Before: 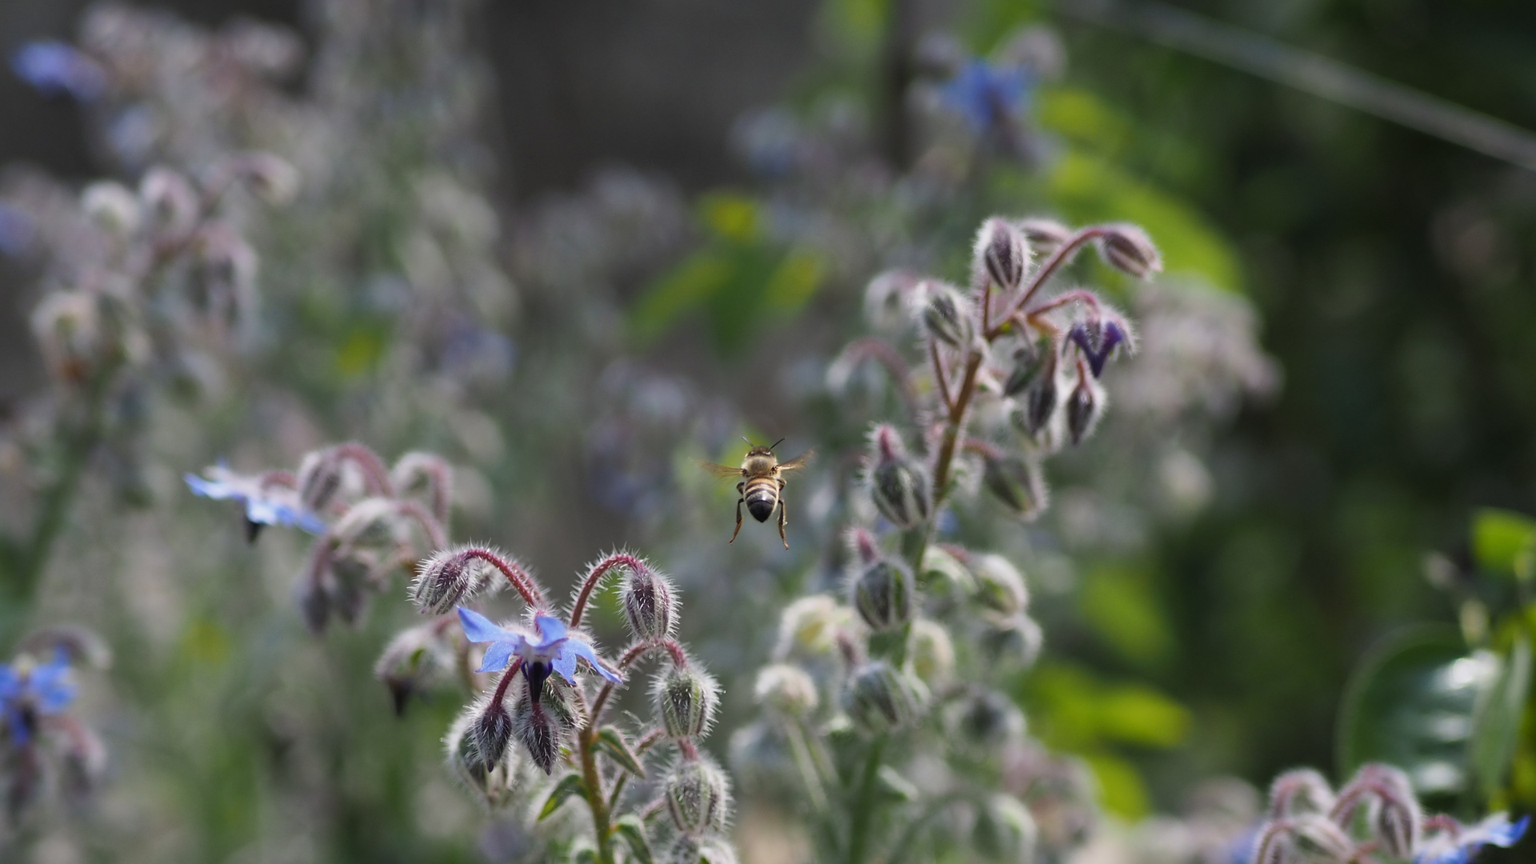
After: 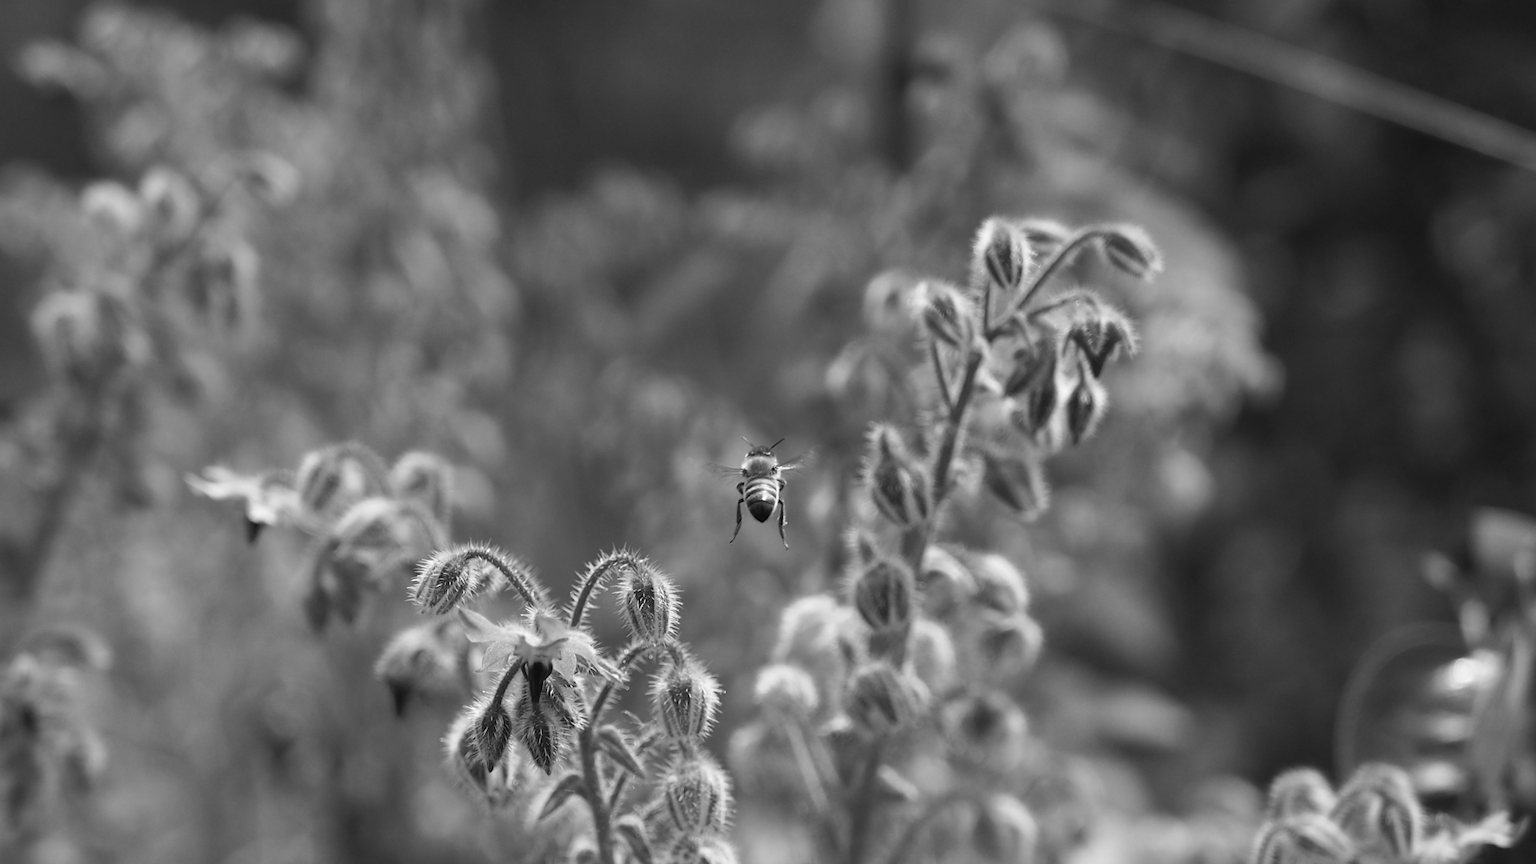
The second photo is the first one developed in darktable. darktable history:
exposure: exposure 0.236 EV, compensate highlight preservation false
monochrome: on, module defaults
